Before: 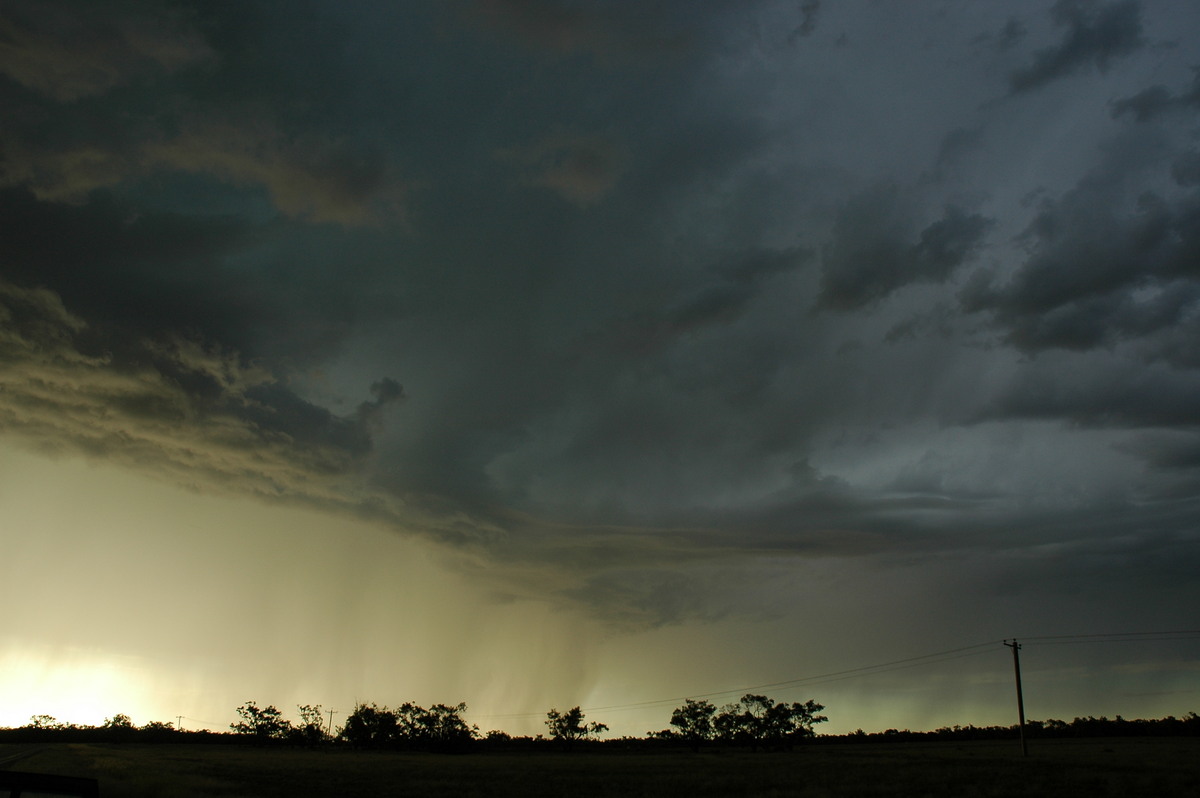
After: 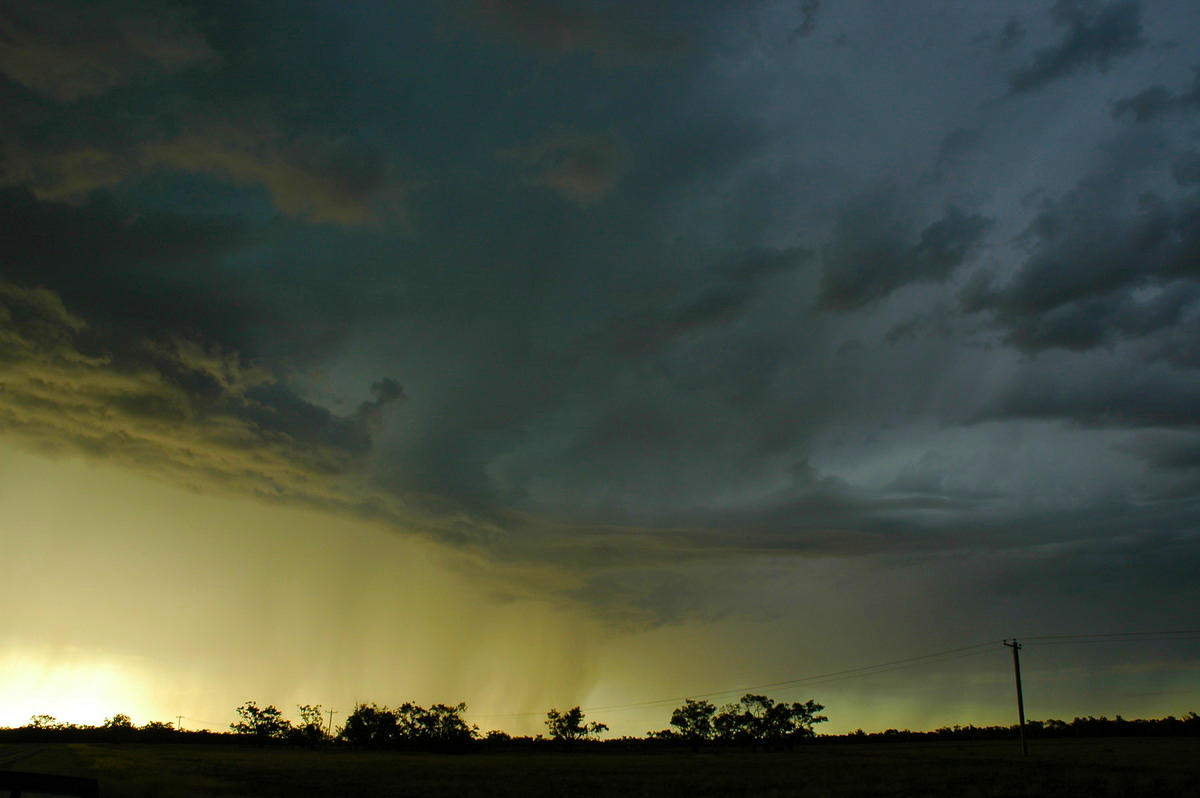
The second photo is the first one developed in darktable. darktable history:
tone equalizer: on, module defaults
color balance rgb: linear chroma grading › global chroma 15%, perceptual saturation grading › global saturation 30%
